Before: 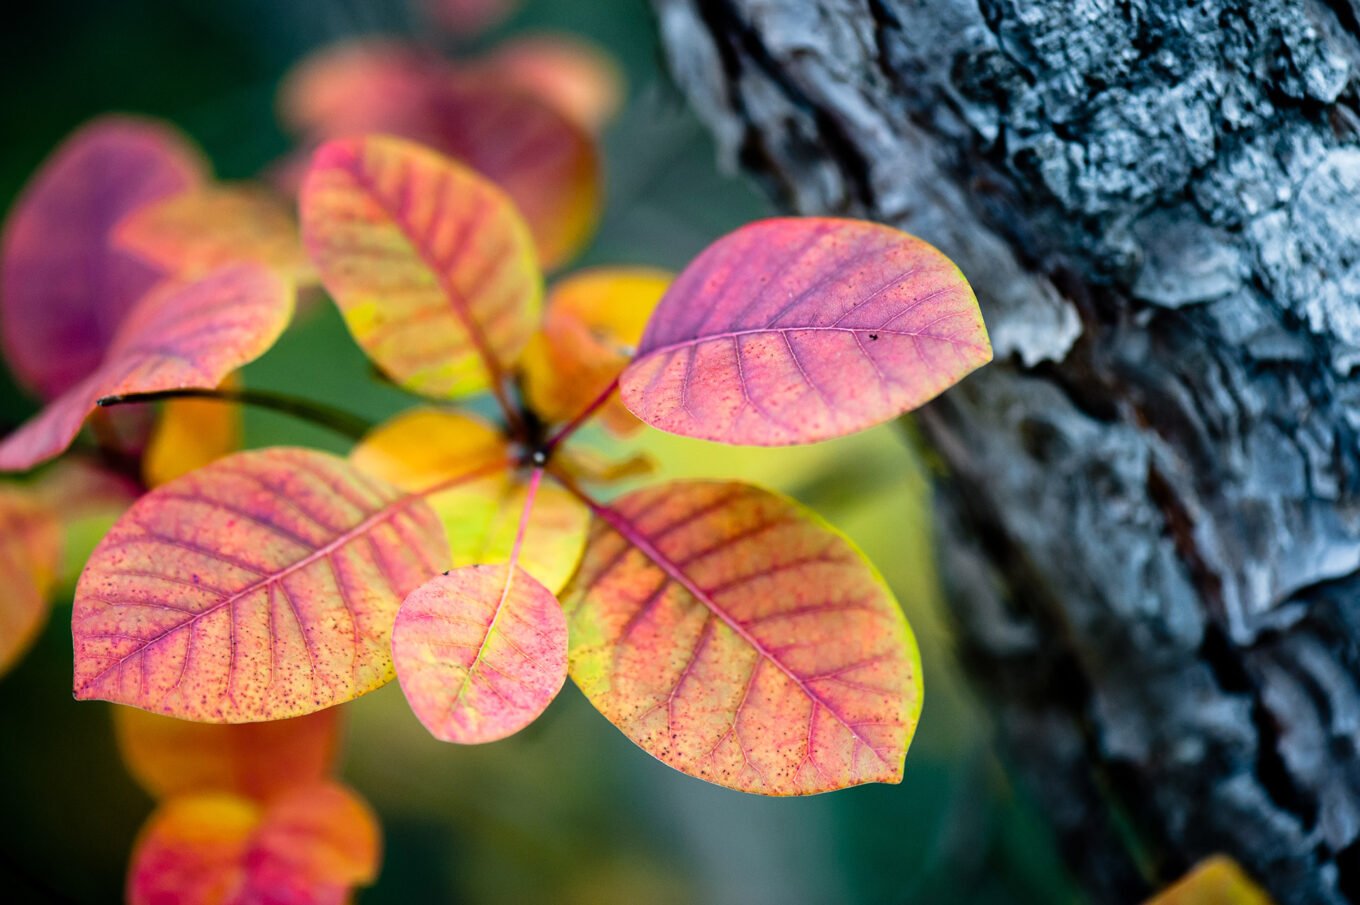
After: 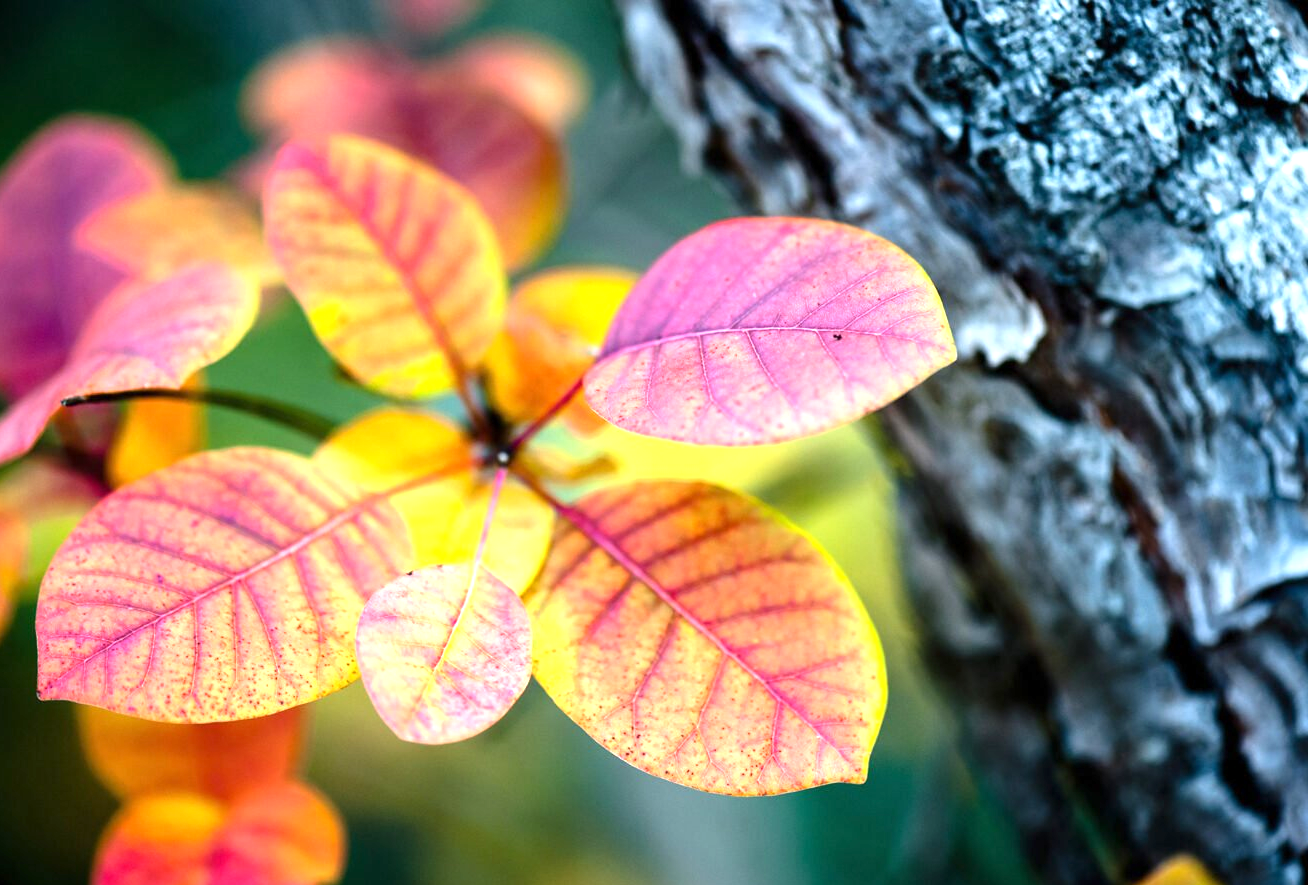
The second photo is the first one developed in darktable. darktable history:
exposure: black level correction 0, exposure 0.929 EV, compensate highlight preservation false
crop and rotate: left 2.703%, right 1.052%, bottom 2.11%
